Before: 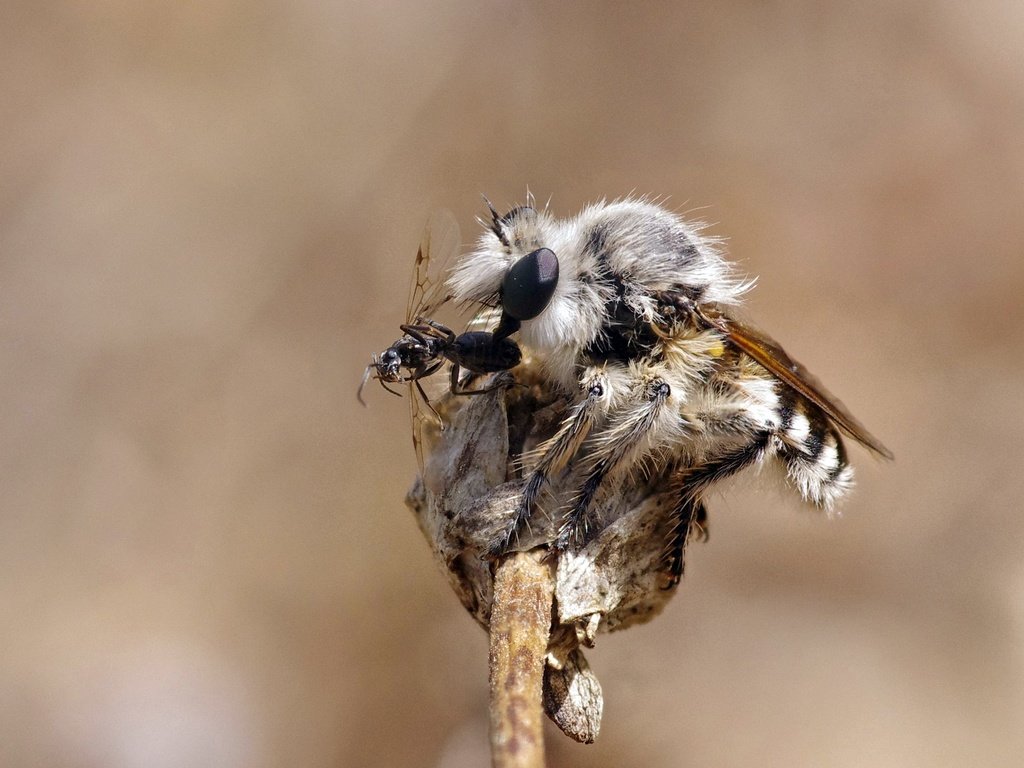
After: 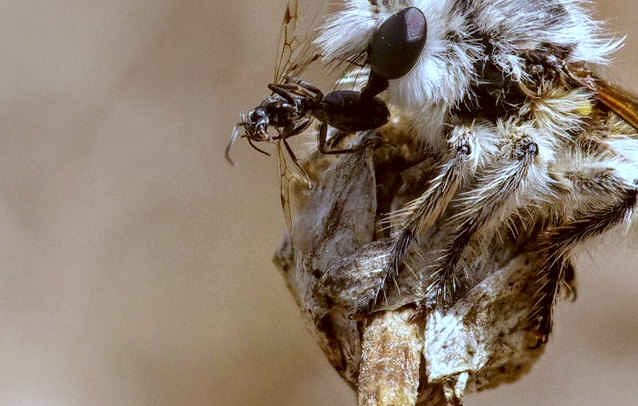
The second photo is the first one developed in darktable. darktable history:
color calibration: gray › normalize channels true, illuminant custom, x 0.389, y 0.387, temperature 3813.38 K, gamut compression 0.014
crop: left 12.934%, top 31.483%, right 24.676%, bottom 15.559%
color correction: highlights a* -0.59, highlights b* 0.171, shadows a* 5, shadows b* 20.84
local contrast: on, module defaults
